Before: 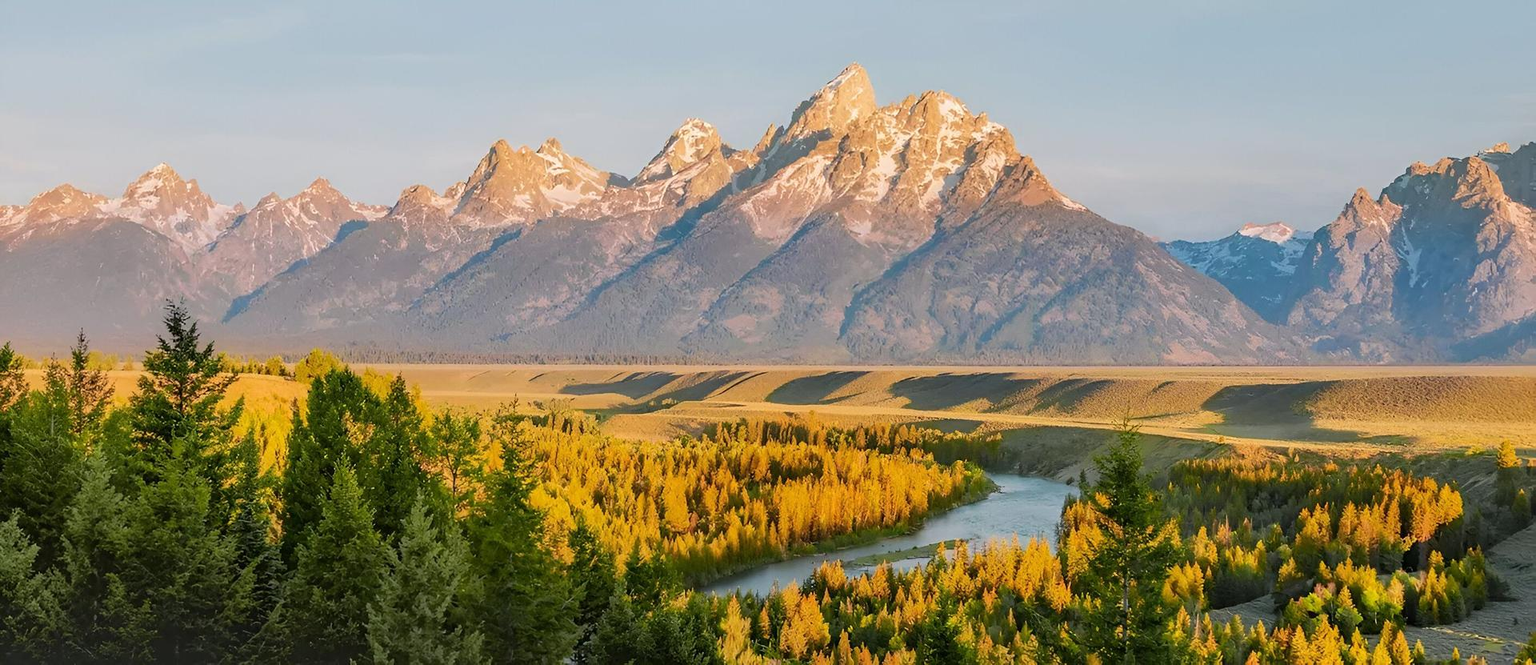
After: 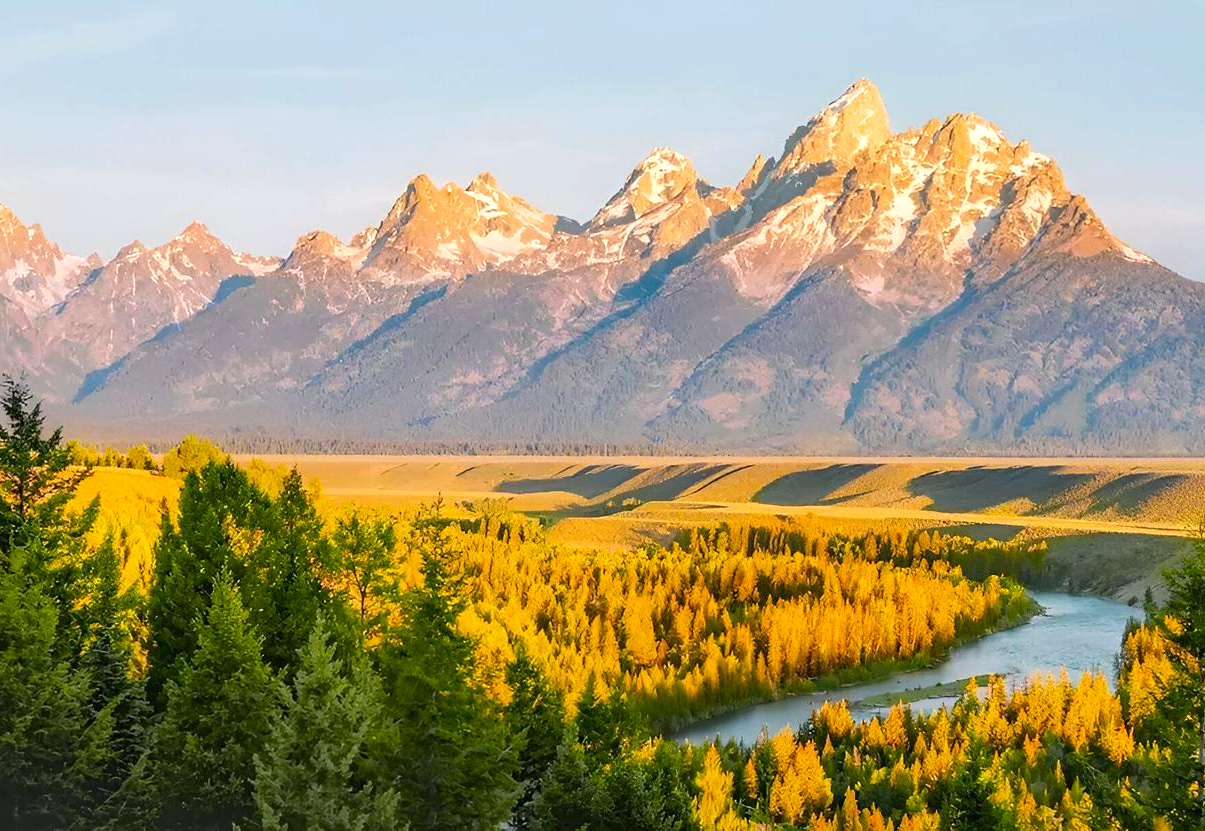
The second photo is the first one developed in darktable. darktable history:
crop: left 10.693%, right 26.535%
color balance rgb: shadows lift › chroma 2.047%, shadows lift › hue 246.89°, perceptual saturation grading › global saturation 19.092%, perceptual brilliance grading › global brilliance 11.364%
